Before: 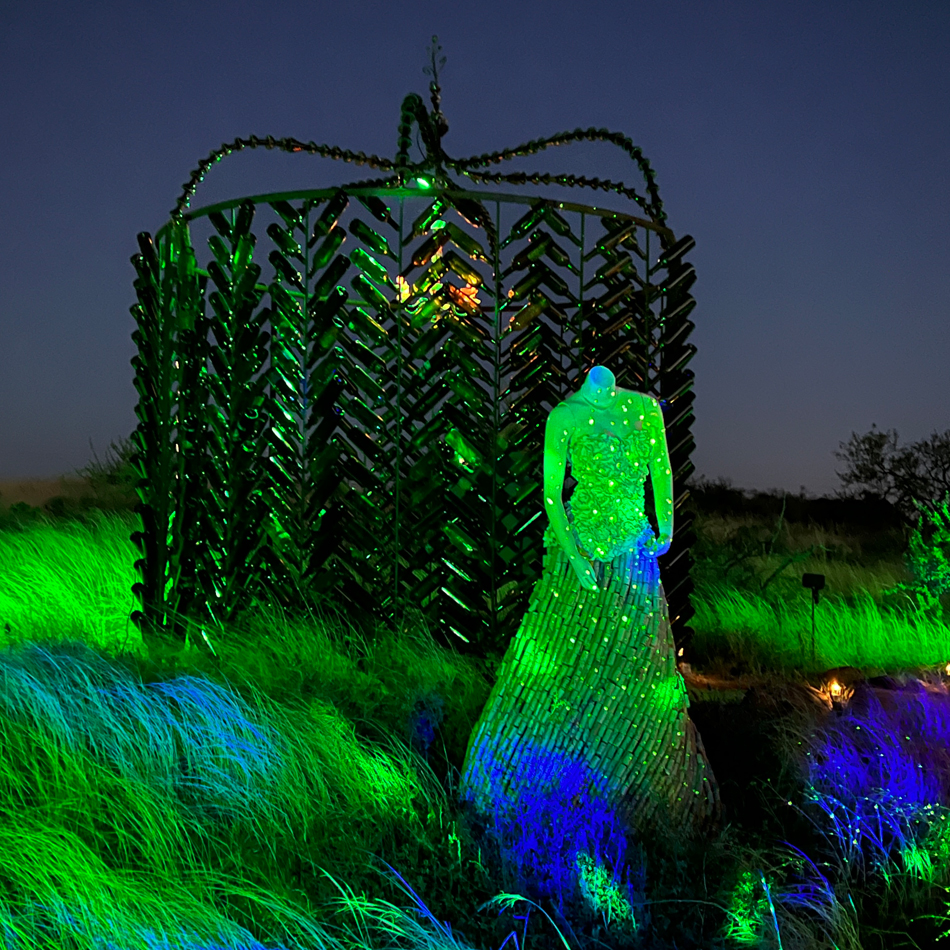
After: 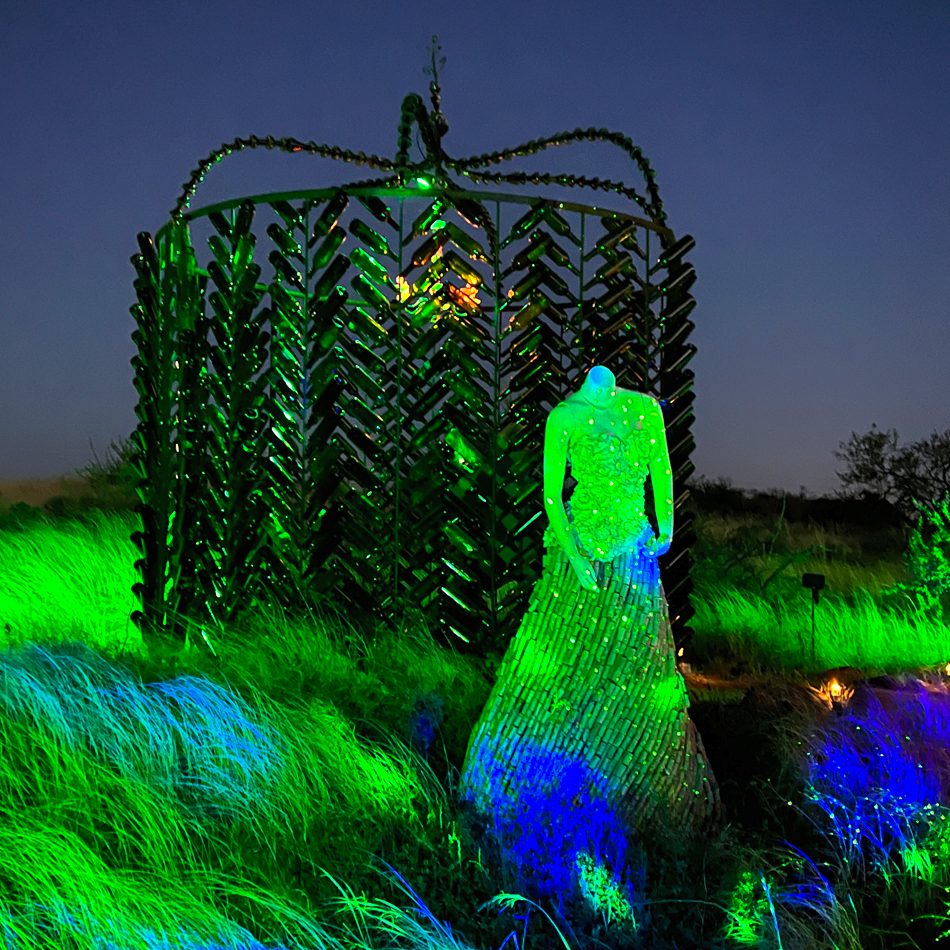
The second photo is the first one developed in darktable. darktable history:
contrast brightness saturation: contrast 0.196, brightness 0.16, saturation 0.229
